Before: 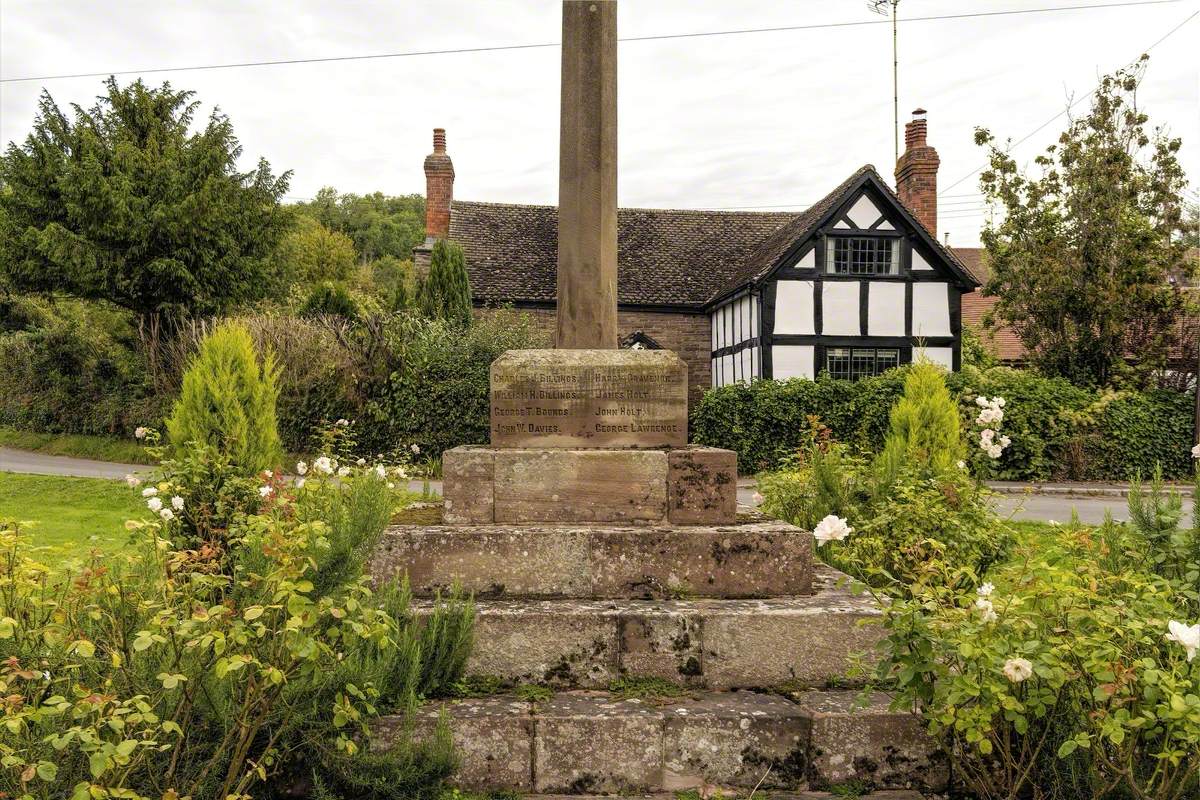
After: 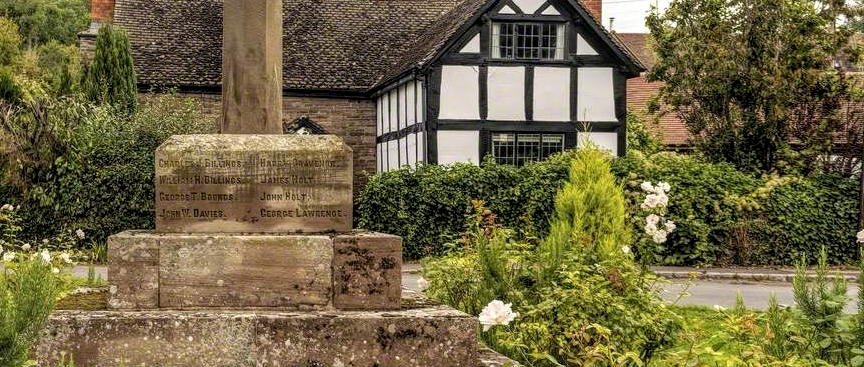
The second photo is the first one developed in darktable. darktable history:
local contrast: highlights 61%, detail 143%, midtone range 0.428
crop and rotate: left 27.938%, top 27.046%, bottom 27.046%
